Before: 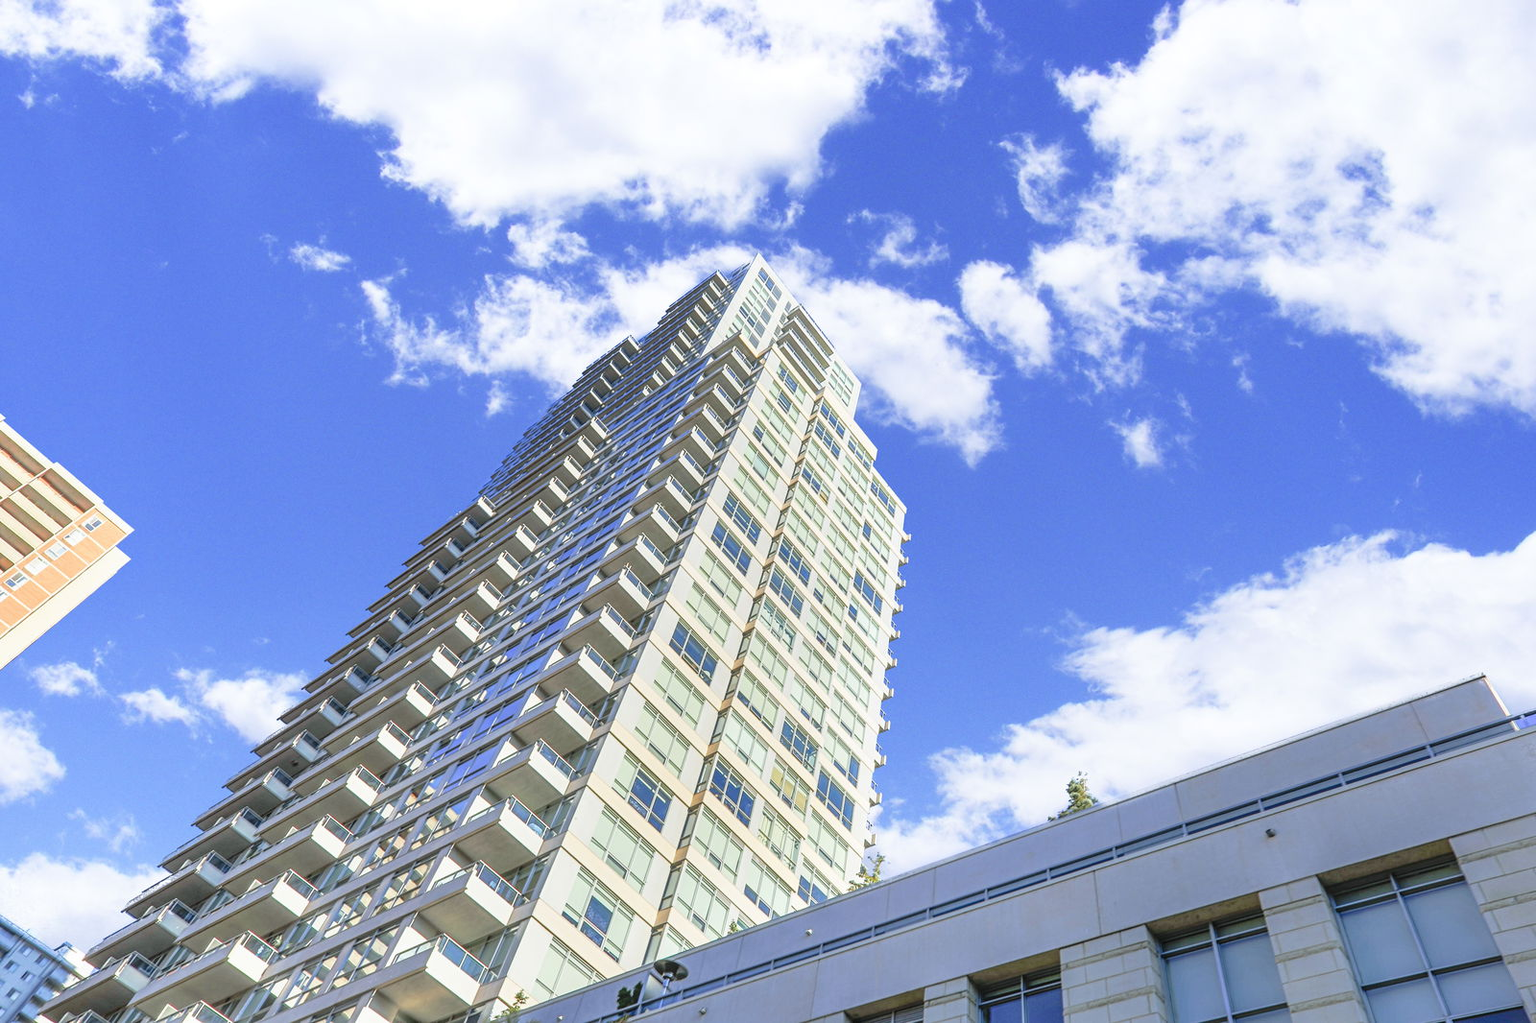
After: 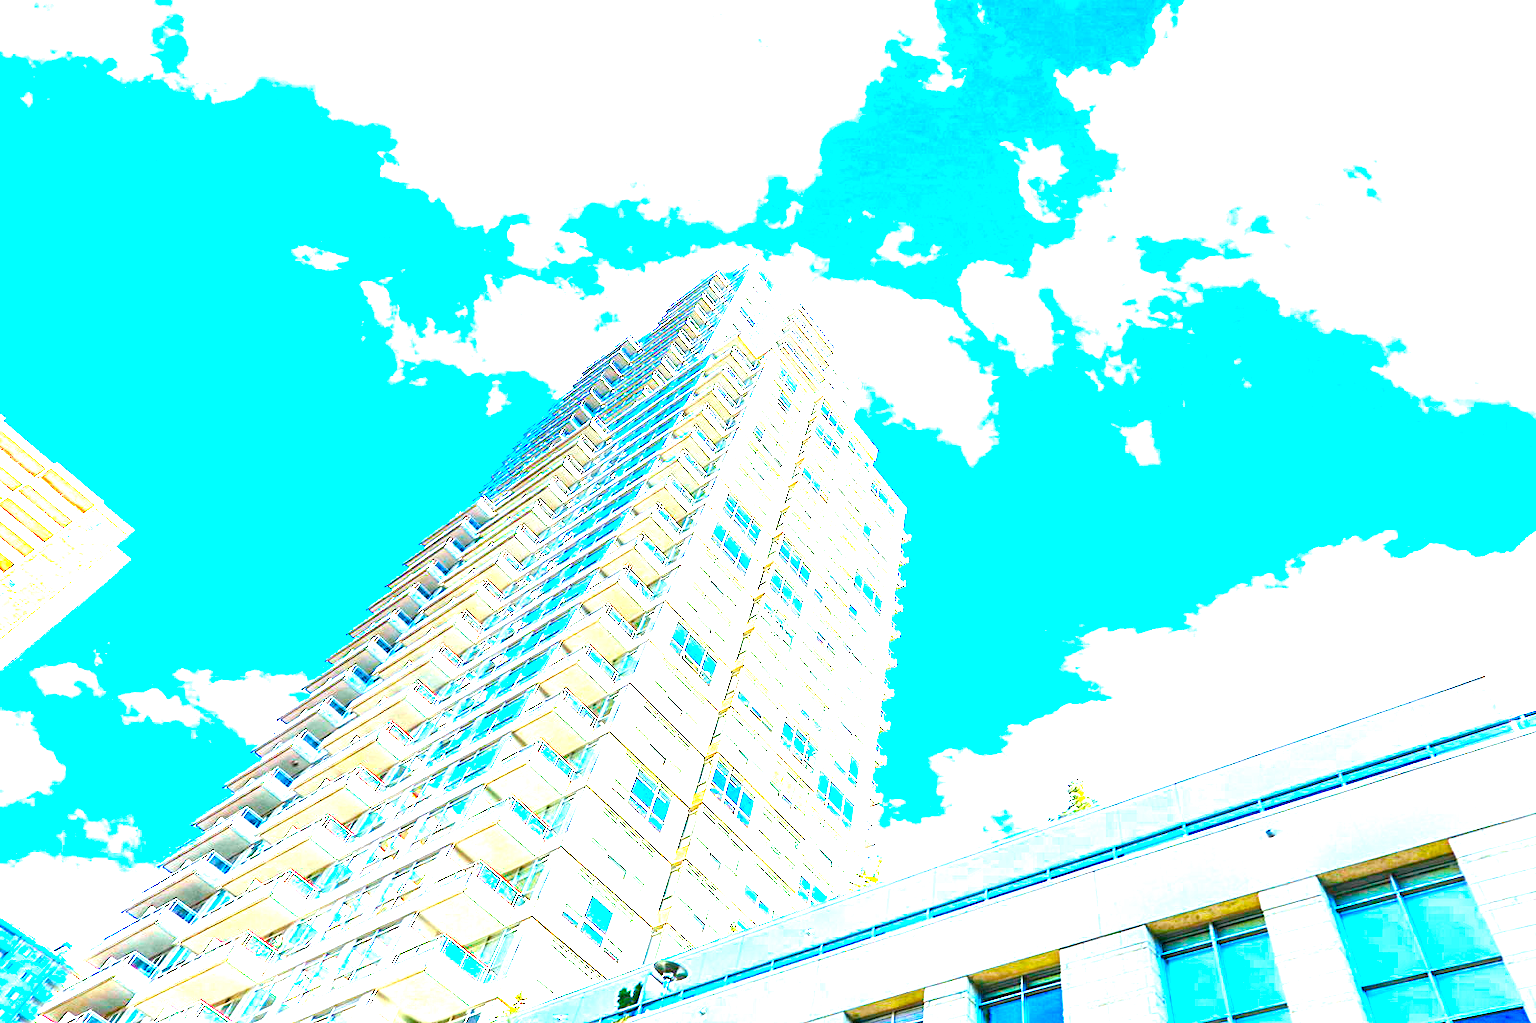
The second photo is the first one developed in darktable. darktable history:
color balance rgb: linear chroma grading › global chroma 25%, perceptual saturation grading › global saturation 40%, perceptual saturation grading › highlights -50%, perceptual saturation grading › shadows 30%, perceptual brilliance grading › global brilliance 25%, global vibrance 60%
exposure: black level correction 0.001, exposure 1.84 EV, compensate highlight preservation false
